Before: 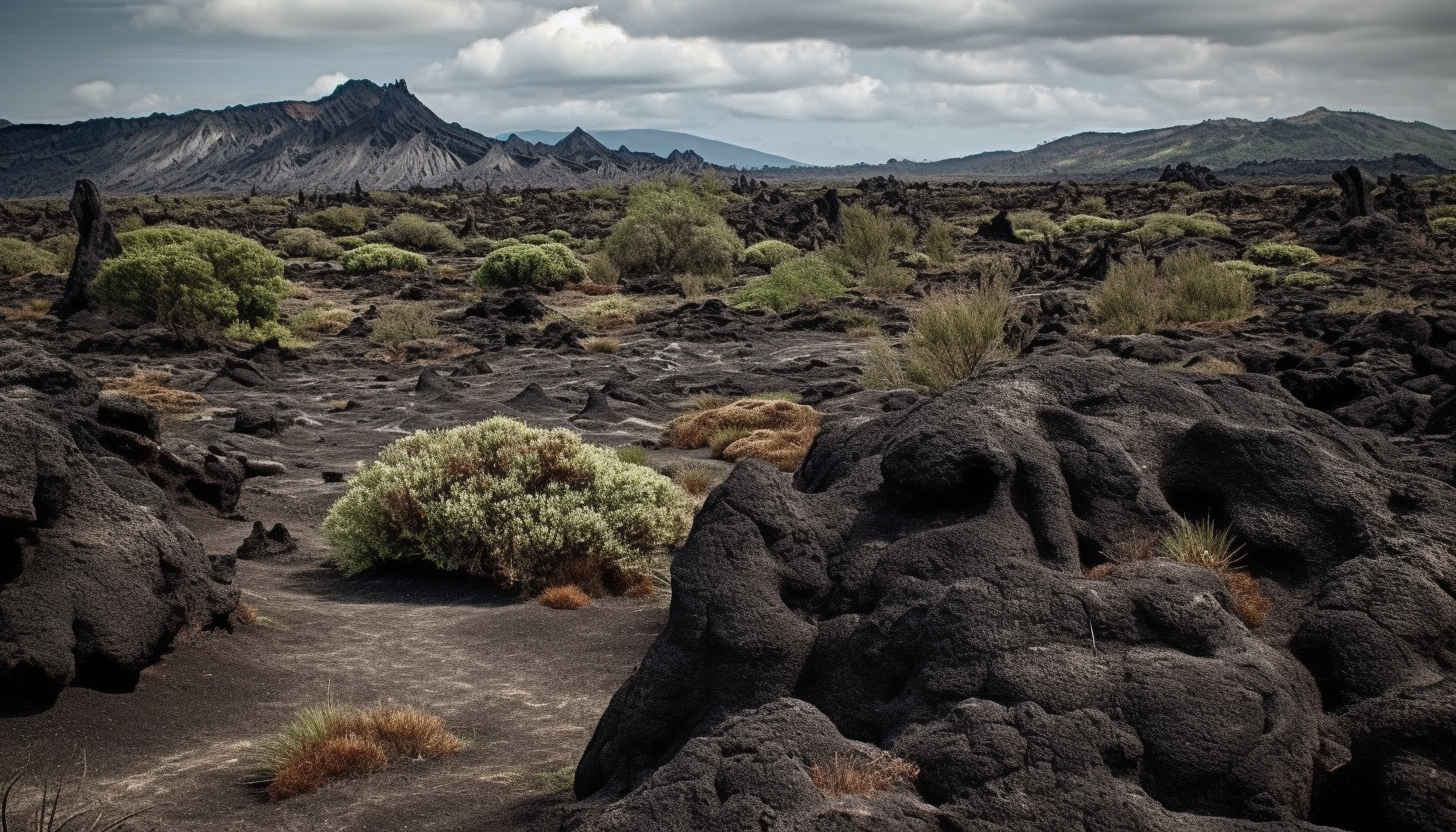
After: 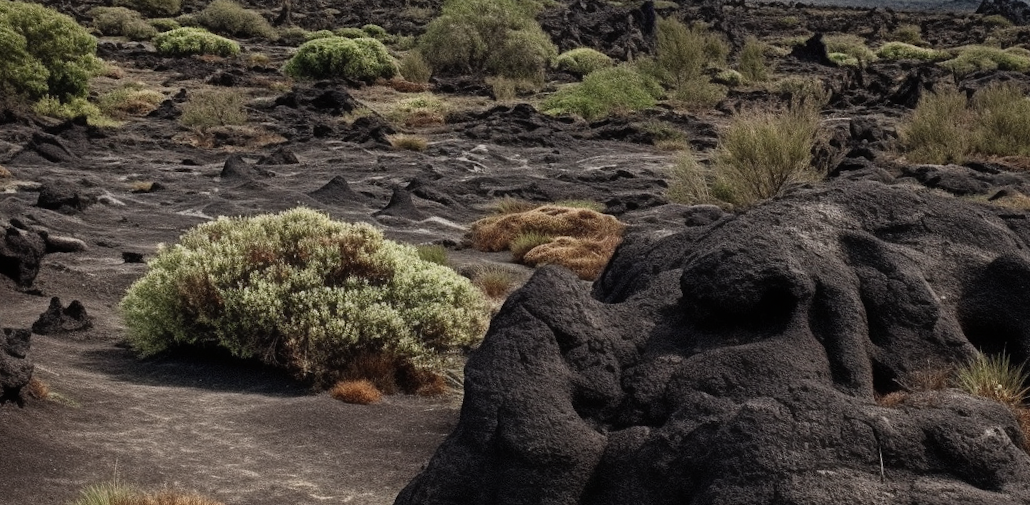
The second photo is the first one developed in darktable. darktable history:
crop and rotate: angle -3.53°, left 9.746%, top 20.758%, right 11.967%, bottom 12.007%
